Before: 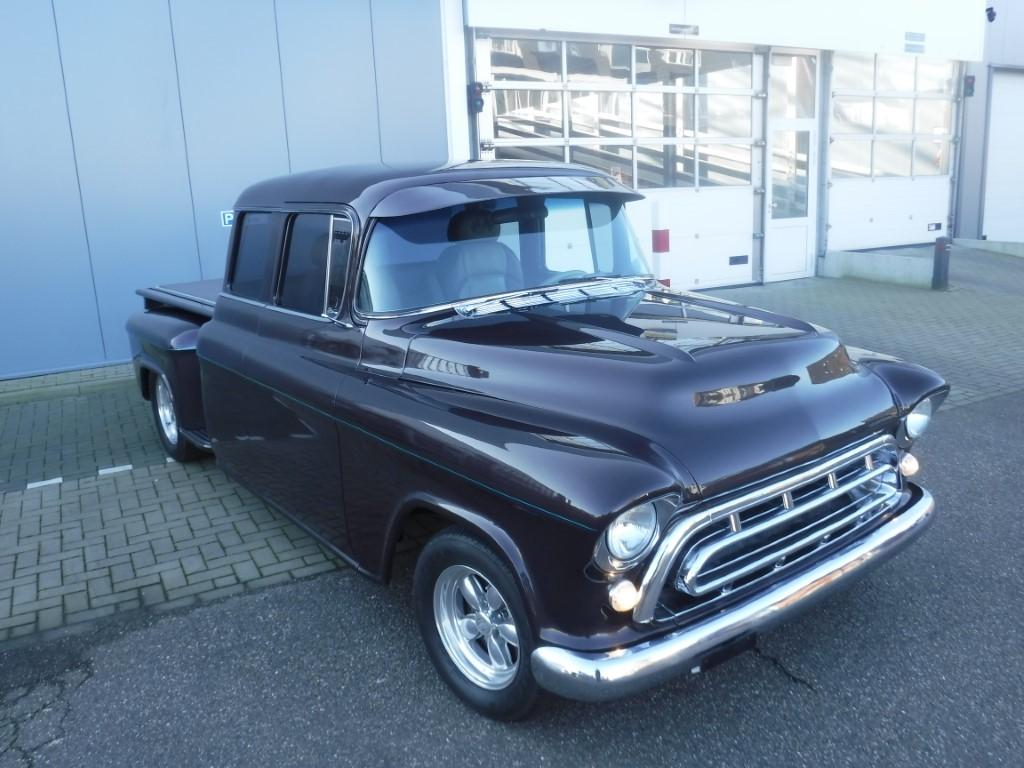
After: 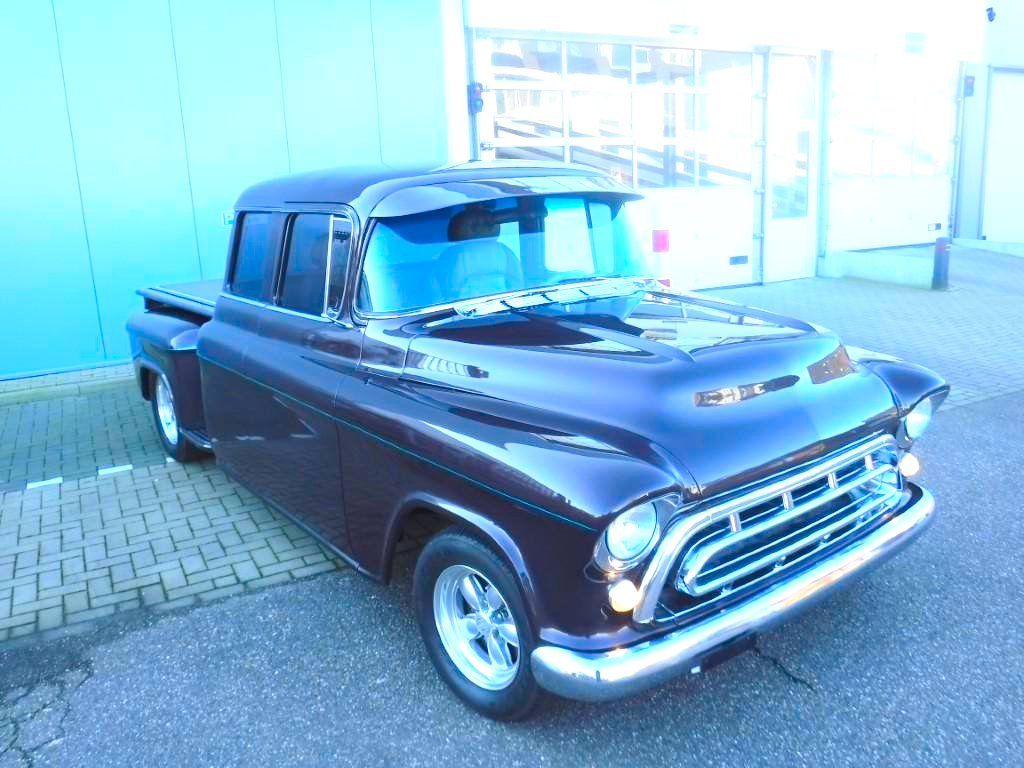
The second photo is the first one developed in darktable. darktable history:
contrast brightness saturation: contrast 0.2, brightness 0.2, saturation 0.8
exposure: black level correction 0, exposure 0.7 EV, compensate exposure bias true, compensate highlight preservation false
